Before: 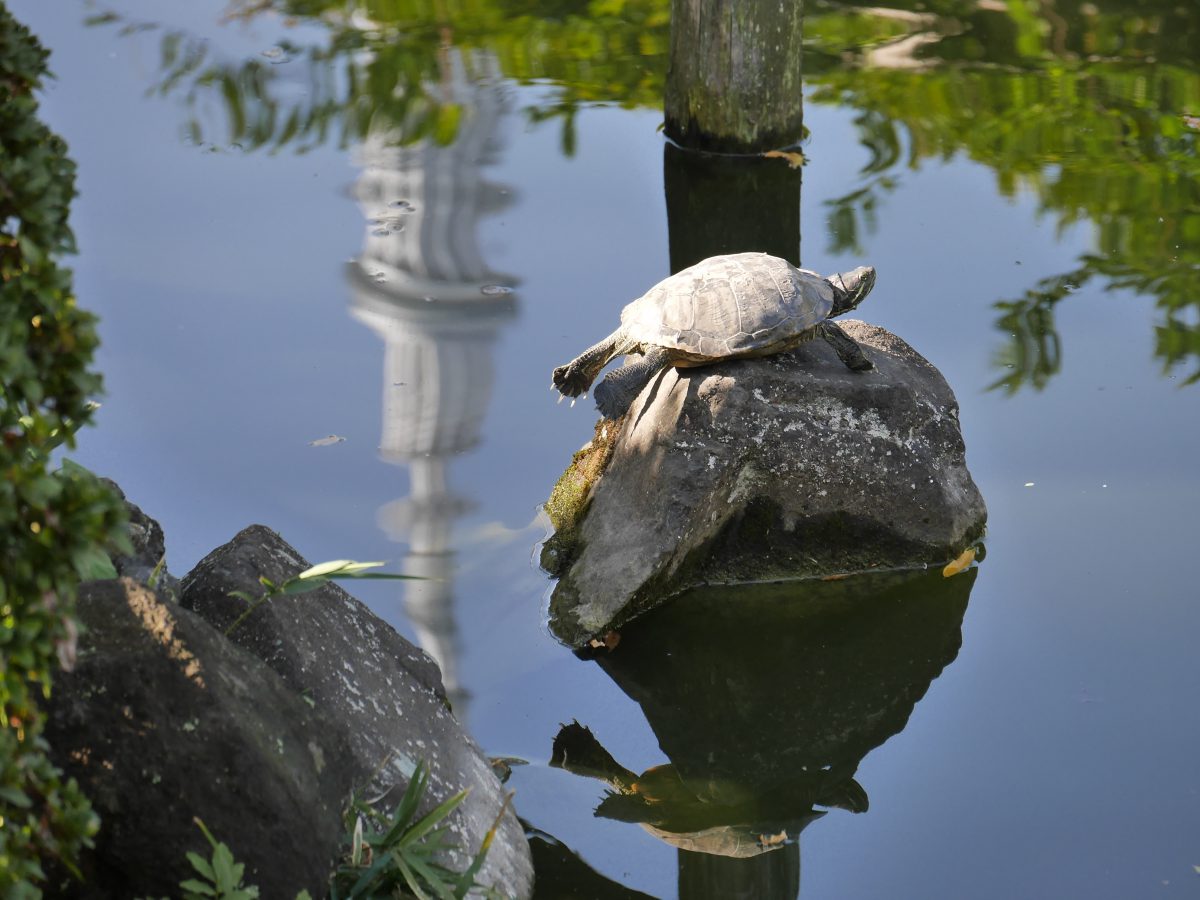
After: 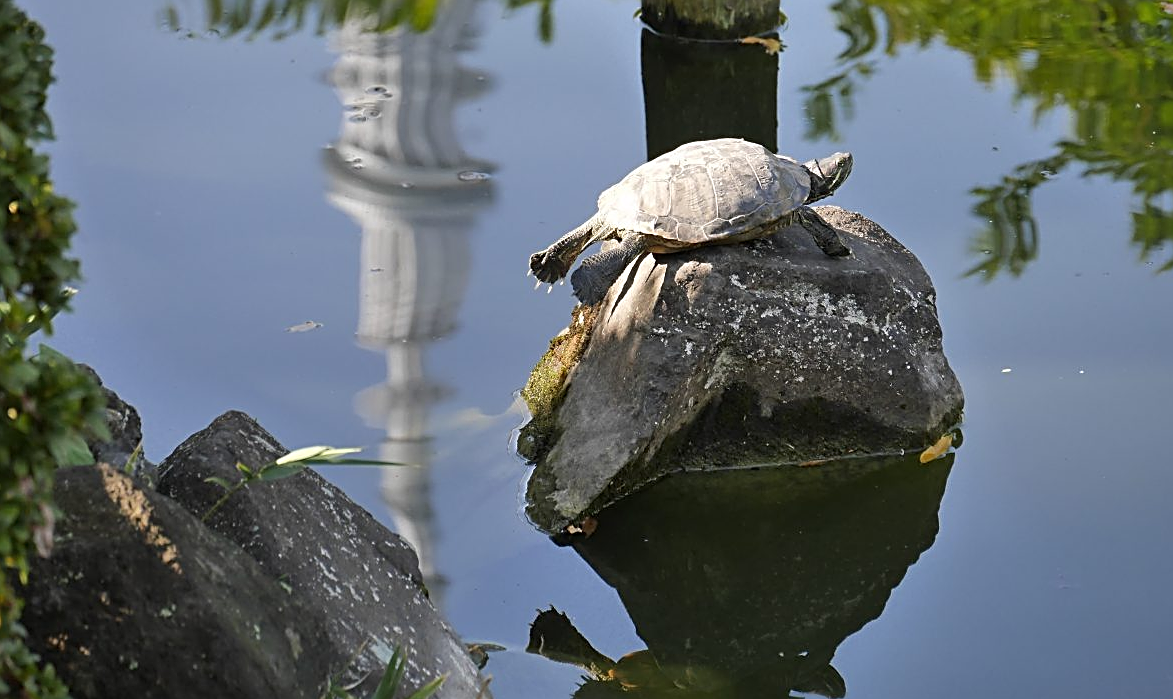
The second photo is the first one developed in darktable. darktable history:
crop and rotate: left 1.963%, top 12.695%, right 0.278%, bottom 9.569%
sharpen: radius 2.548, amount 0.636
